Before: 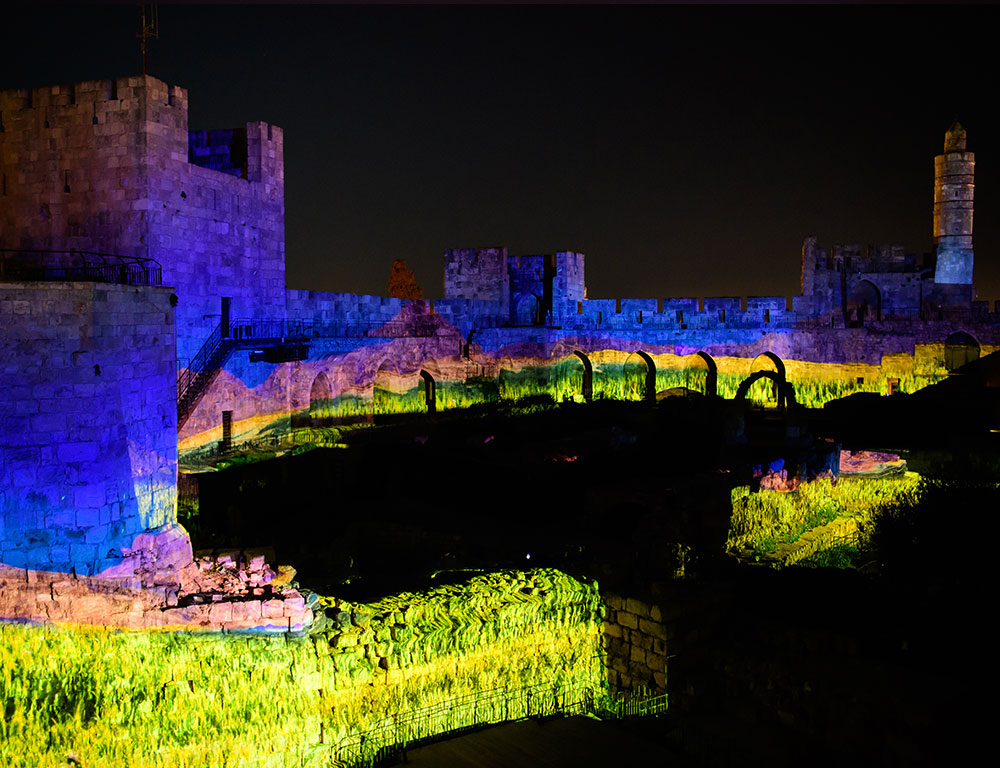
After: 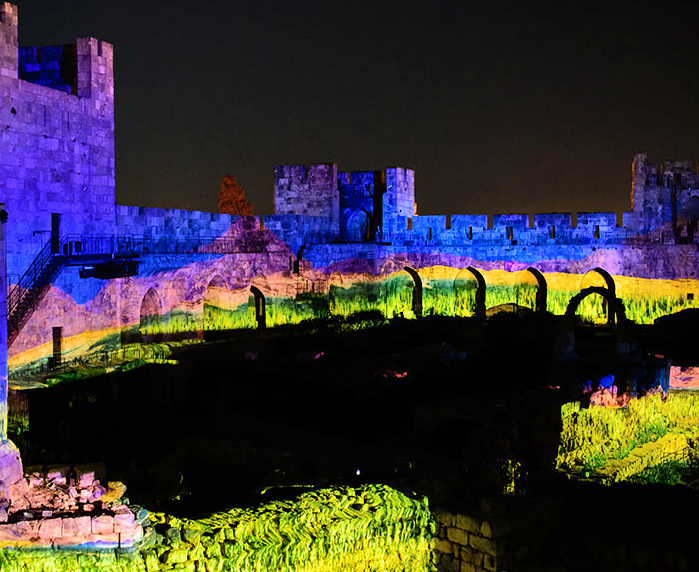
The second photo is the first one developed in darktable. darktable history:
crop and rotate: left 17.008%, top 10.952%, right 12.995%, bottom 14.561%
shadows and highlights: soften with gaussian
